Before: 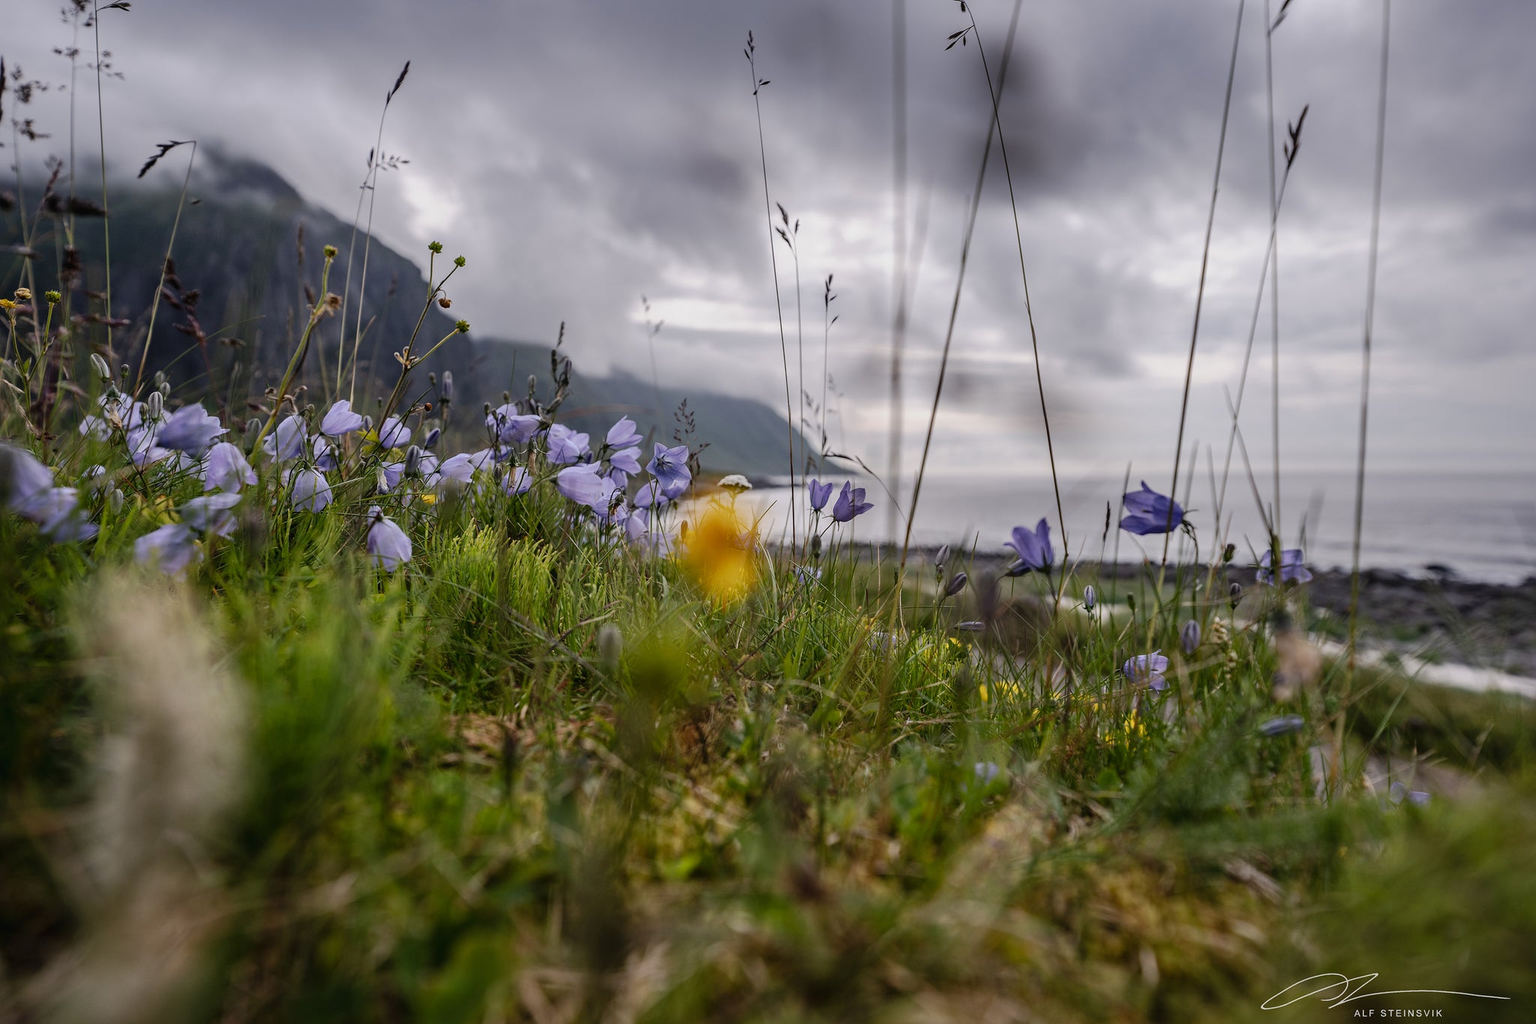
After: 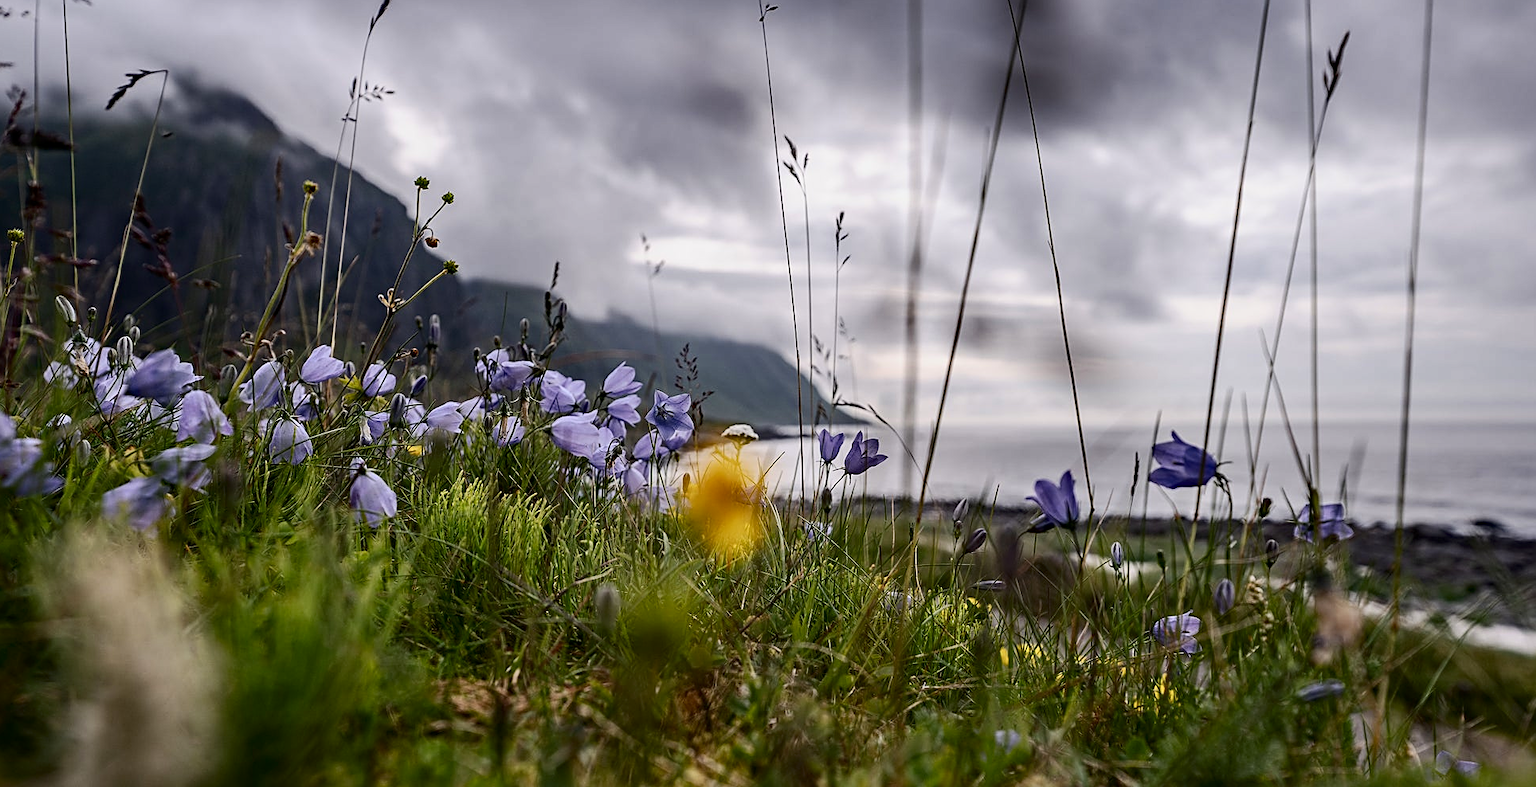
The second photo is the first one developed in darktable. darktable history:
crop: left 2.532%, top 7.328%, right 3.31%, bottom 20.203%
contrast brightness saturation: contrast 0.215
color calibration: illuminant same as pipeline (D50), adaptation XYZ, x 0.347, y 0.359, temperature 5017.44 K
haze removal: compatibility mode true, adaptive false
sharpen: on, module defaults
